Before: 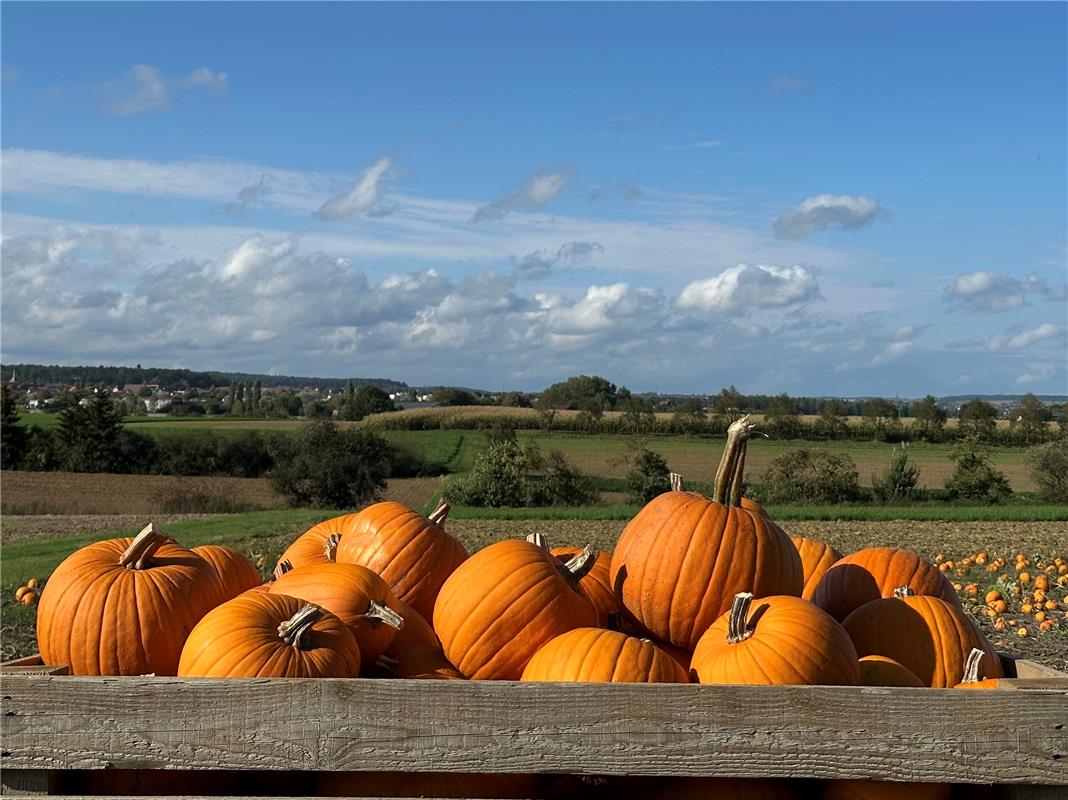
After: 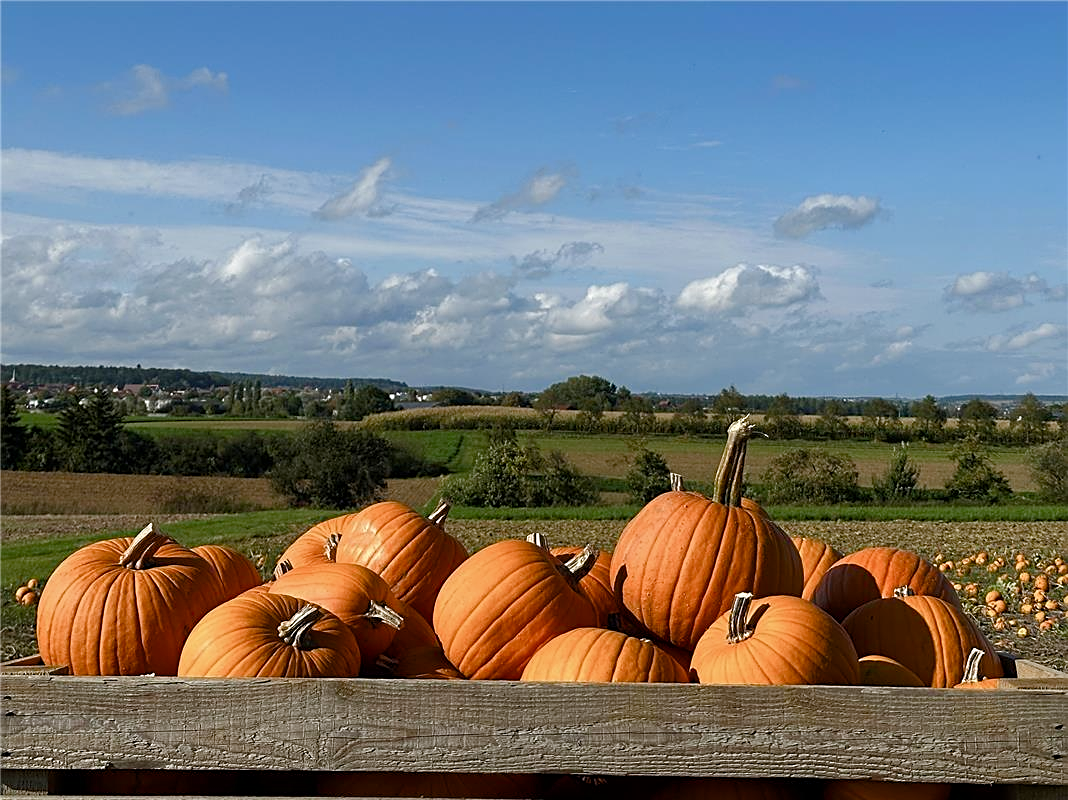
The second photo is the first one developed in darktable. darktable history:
color balance rgb: perceptual saturation grading › global saturation 20%, perceptual saturation grading › highlights -50%, perceptual saturation grading › shadows 30%
sharpen: on, module defaults
